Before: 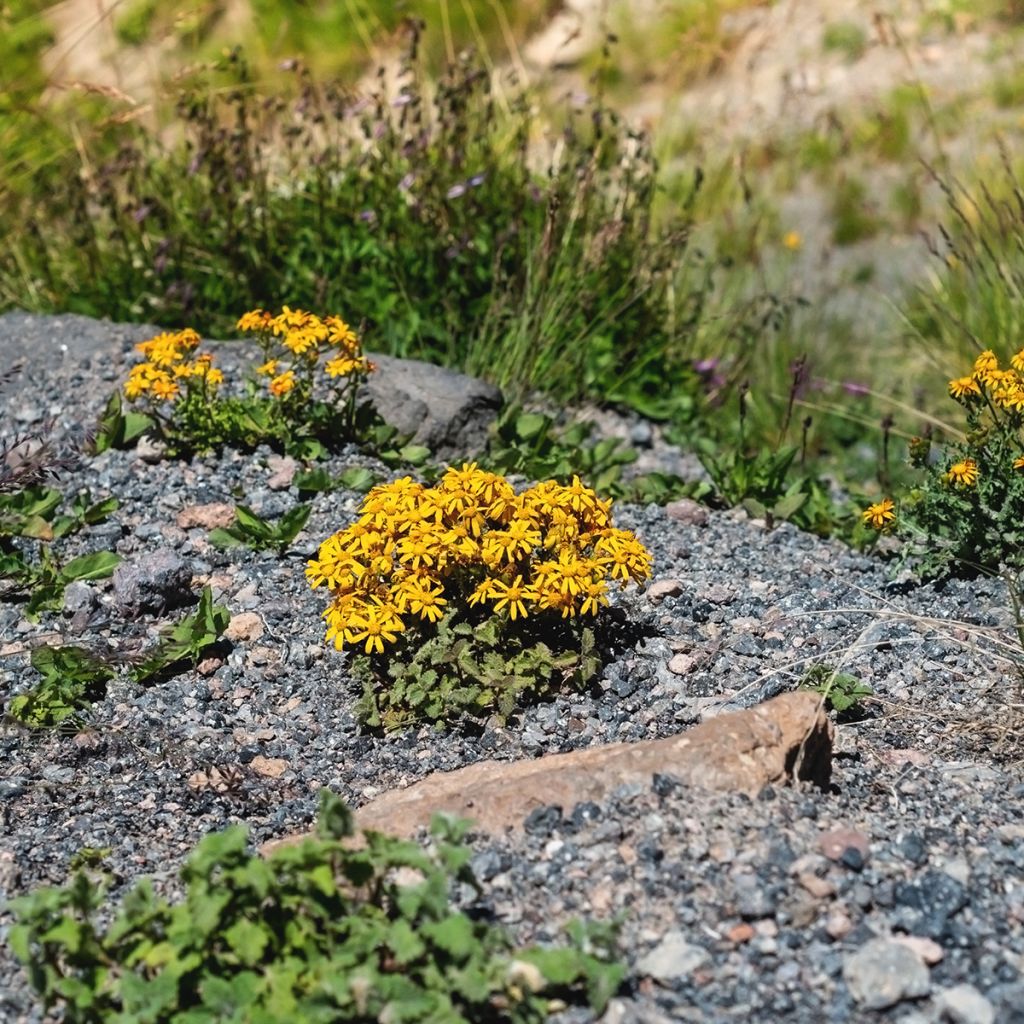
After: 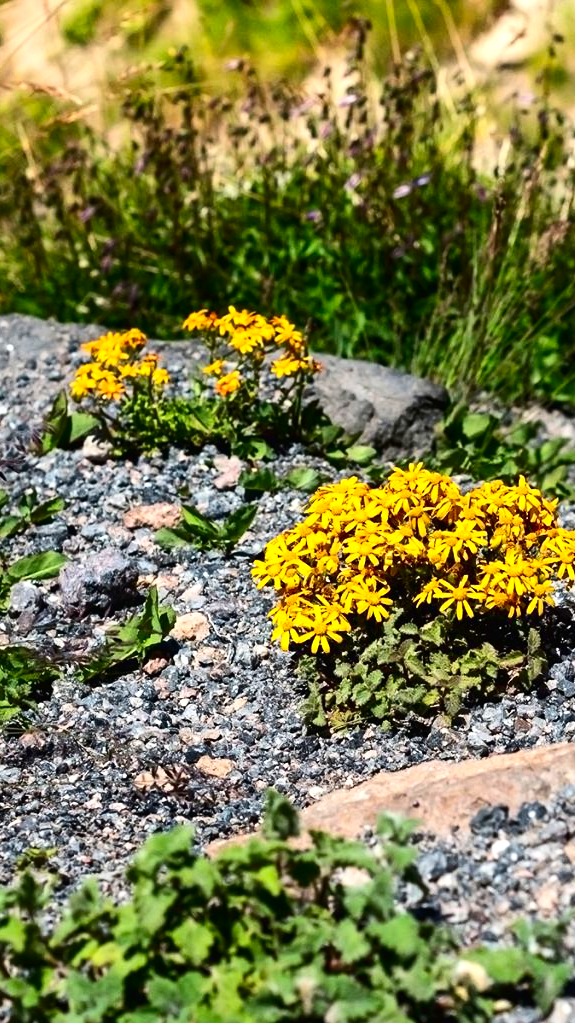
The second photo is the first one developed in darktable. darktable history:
crop: left 5.314%, right 38.439%
contrast brightness saturation: contrast 0.205, brightness -0.105, saturation 0.206
exposure: black level correction 0.001, exposure 0.499 EV, compensate highlight preservation false
